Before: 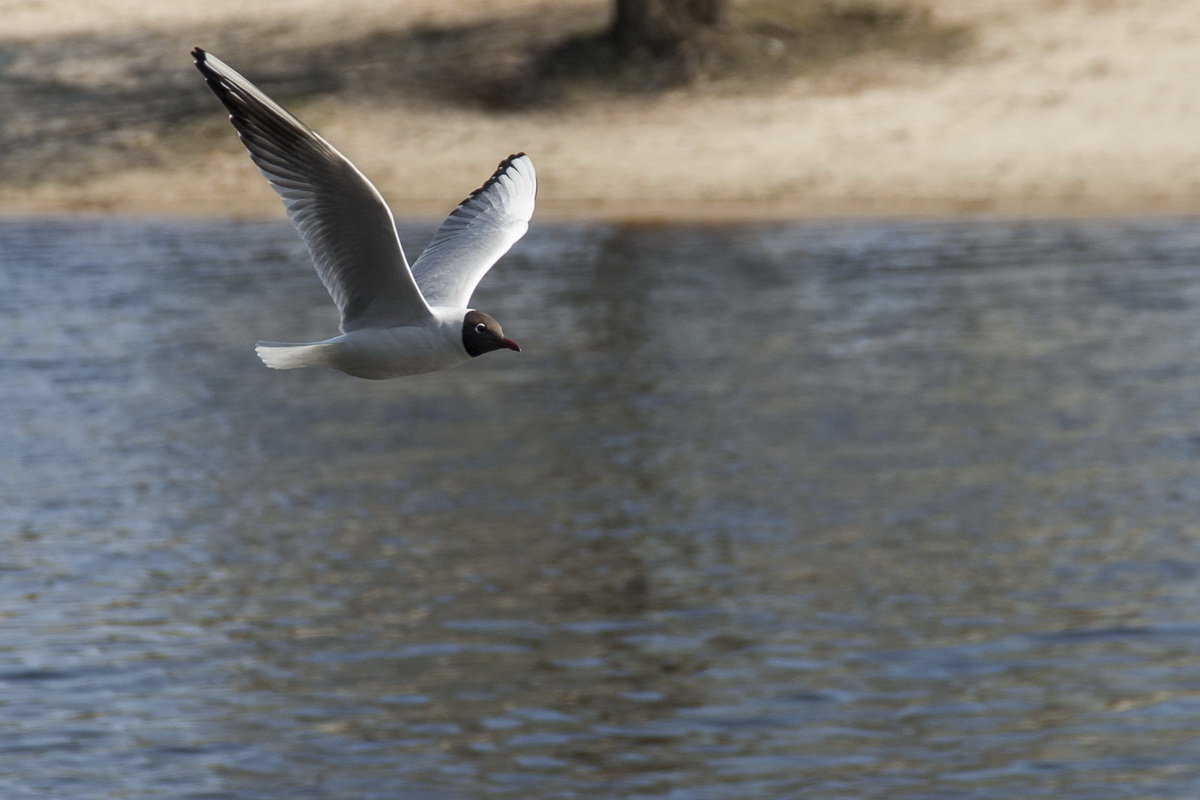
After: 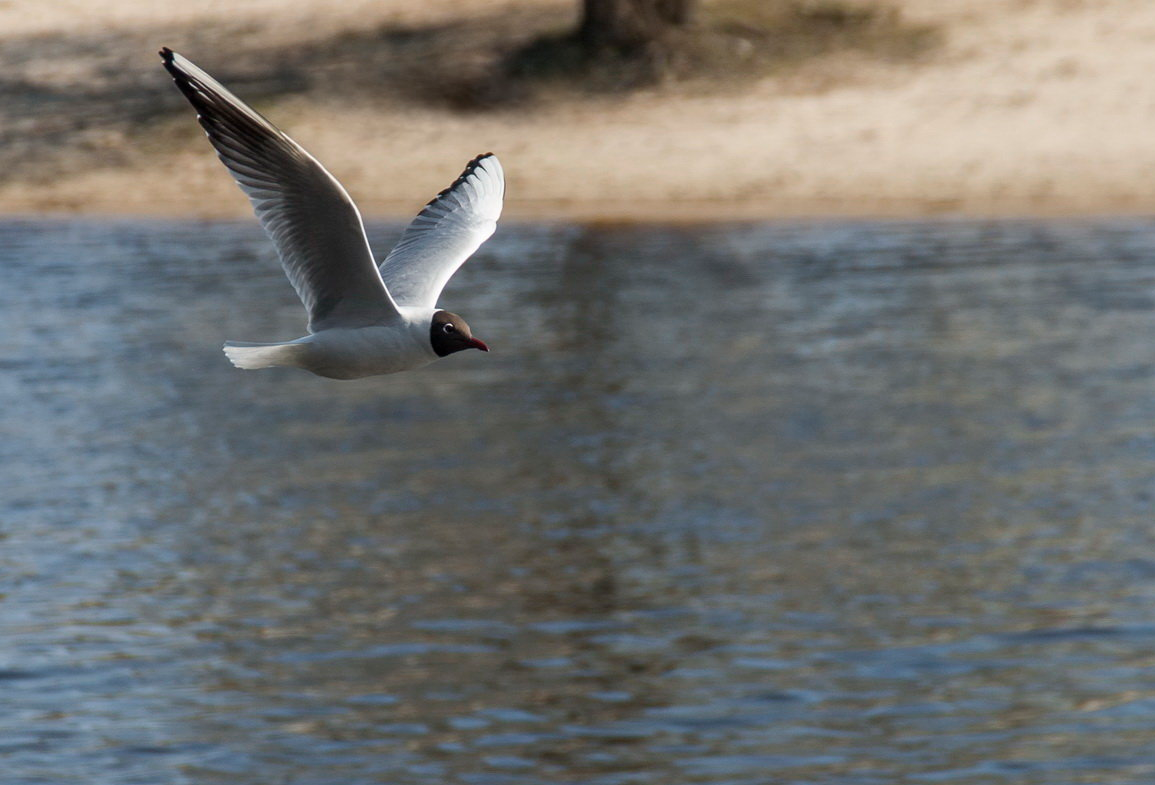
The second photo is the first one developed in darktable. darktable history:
crop and rotate: left 2.716%, right 1.024%, bottom 1.839%
